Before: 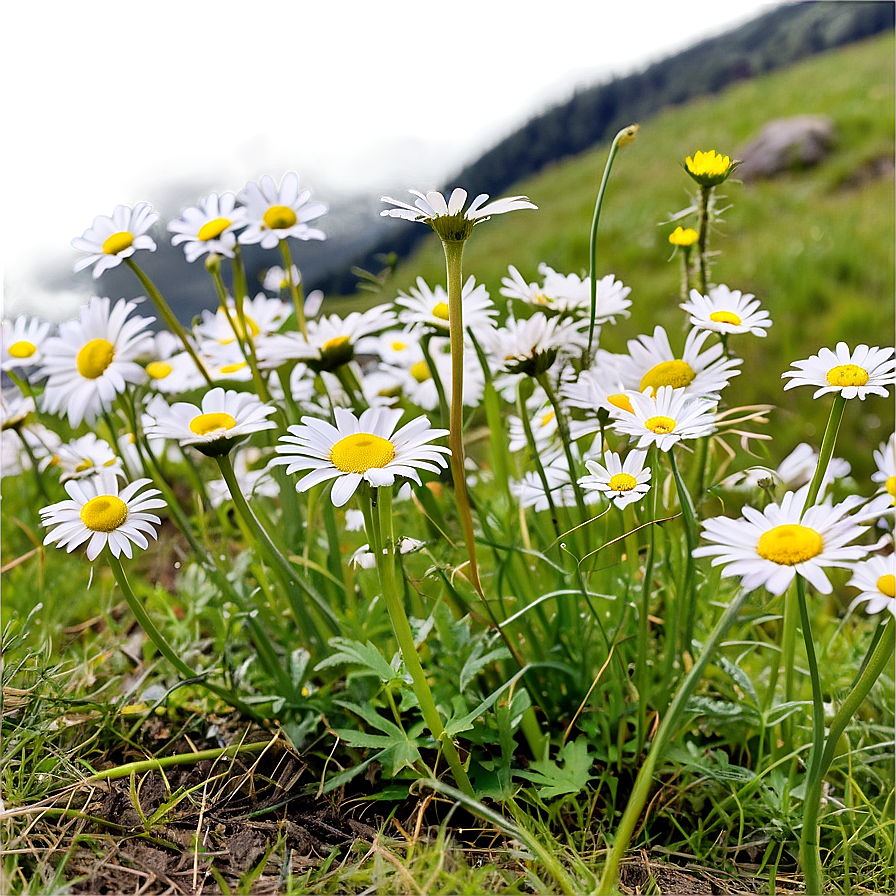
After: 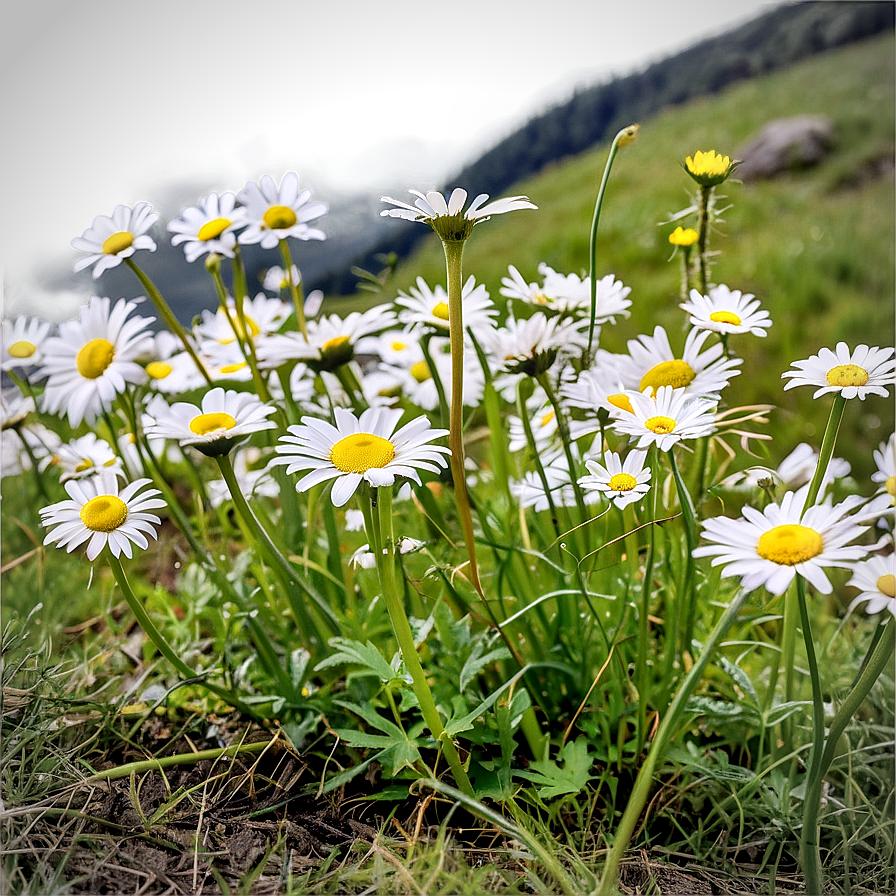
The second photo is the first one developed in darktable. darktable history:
vignetting: on, module defaults
local contrast: on, module defaults
